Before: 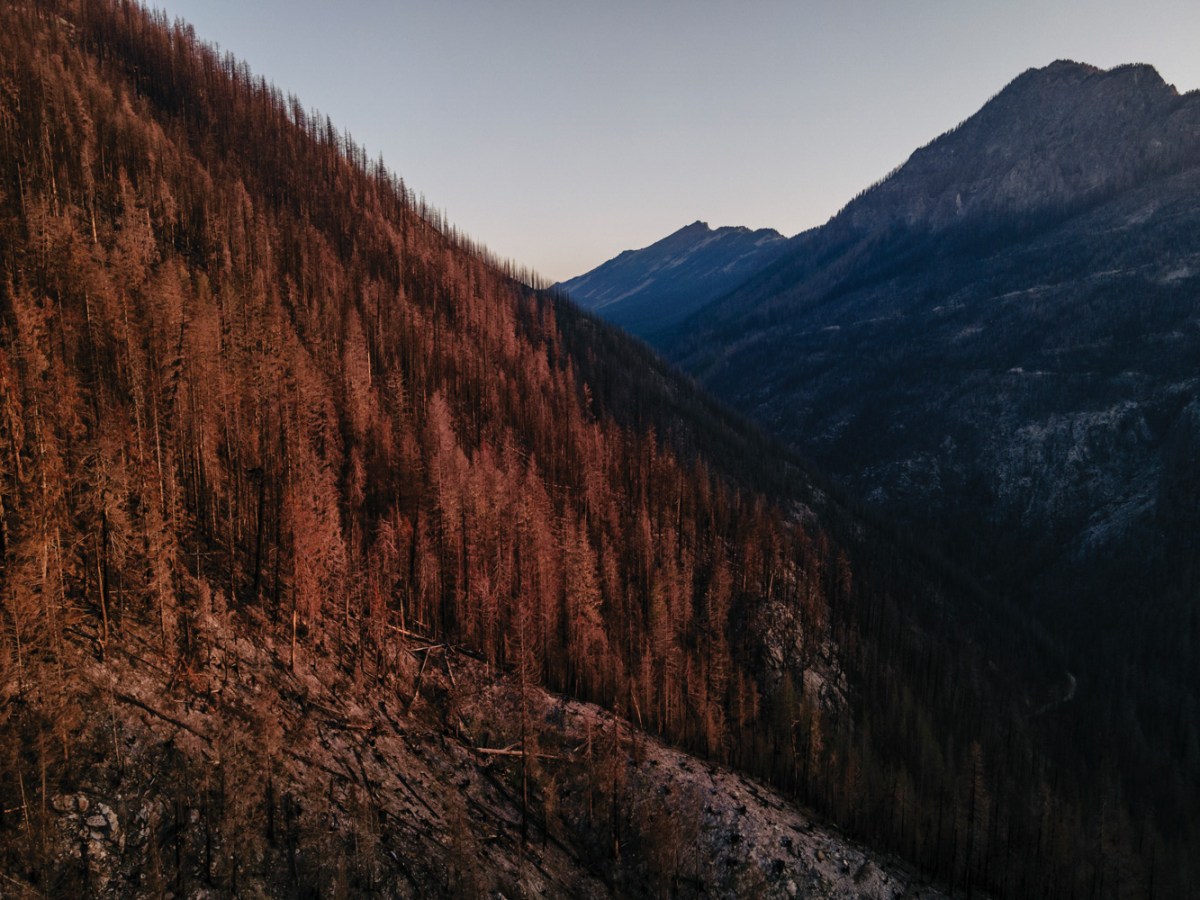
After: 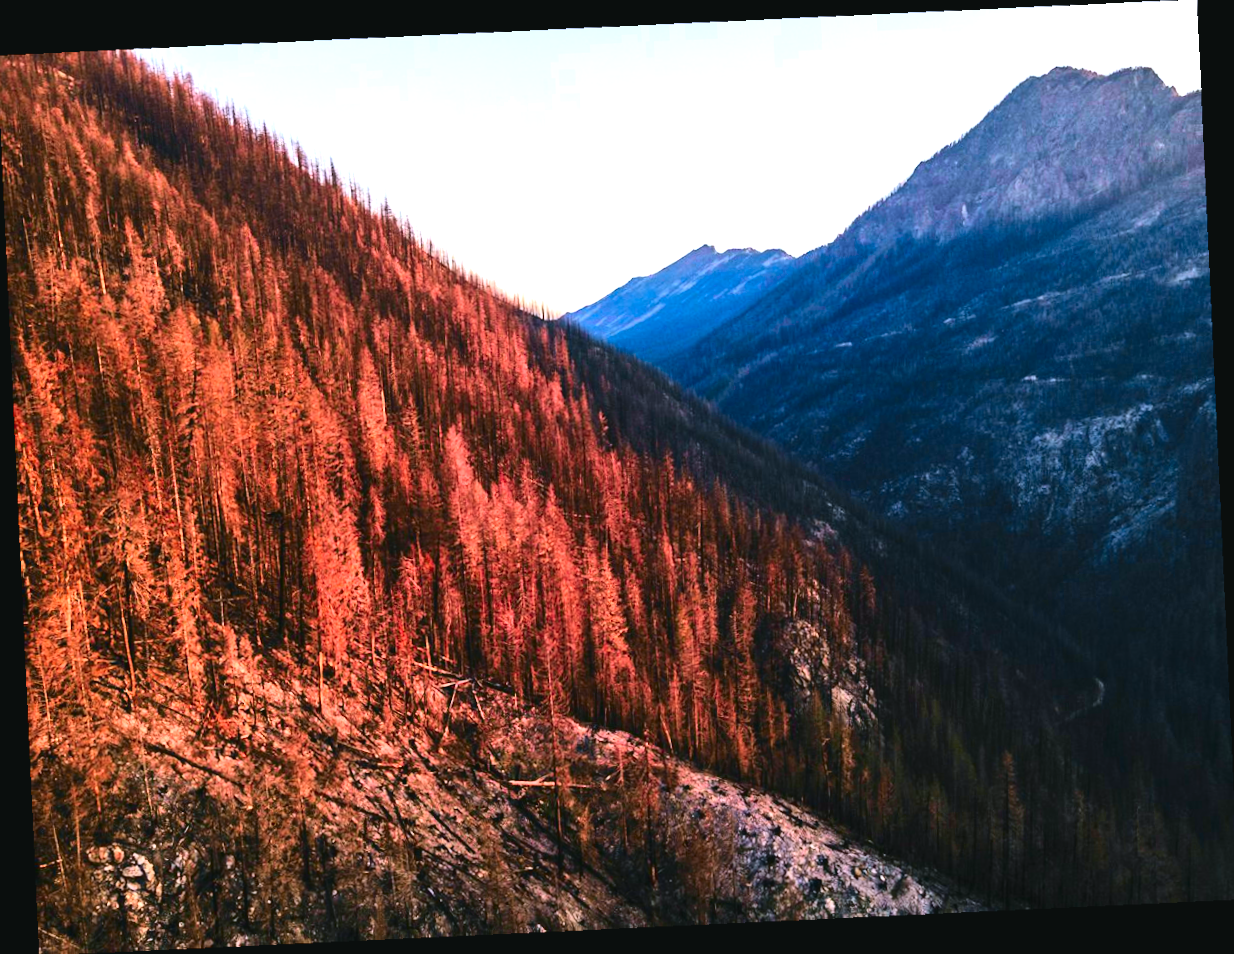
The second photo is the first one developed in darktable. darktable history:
tone equalizer: -8 EV -0.417 EV, -7 EV -0.389 EV, -6 EV -0.333 EV, -5 EV -0.222 EV, -3 EV 0.222 EV, -2 EV 0.333 EV, -1 EV 0.389 EV, +0 EV 0.417 EV, edges refinement/feathering 500, mask exposure compensation -1.57 EV, preserve details no
crop and rotate: angle -0.5°
white balance: red 0.984, blue 1.059
rotate and perspective: rotation -3.18°, automatic cropping off
contrast brightness saturation: contrast 0.03, brightness 0.06, saturation 0.13
exposure: black level correction 0, exposure 1.45 EV, compensate exposure bias true, compensate highlight preservation false
tone curve: curves: ch0 [(0.001, 0.034) (0.115, 0.093) (0.251, 0.232) (0.382, 0.397) (0.652, 0.719) (0.802, 0.876) (1, 0.998)]; ch1 [(0, 0) (0.384, 0.324) (0.472, 0.466) (0.504, 0.5) (0.517, 0.533) (0.547, 0.564) (0.582, 0.628) (0.657, 0.727) (1, 1)]; ch2 [(0, 0) (0.278, 0.232) (0.5, 0.5) (0.531, 0.552) (0.61, 0.653) (1, 1)], color space Lab, independent channels, preserve colors none
